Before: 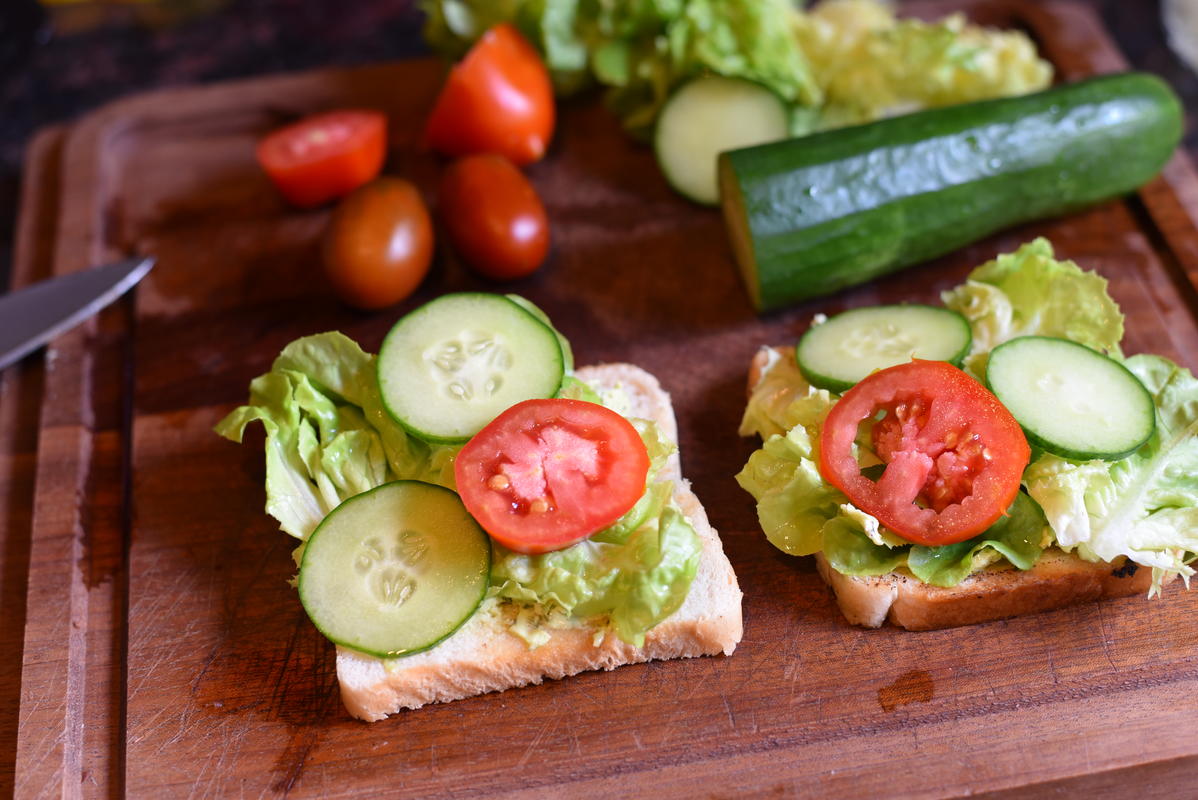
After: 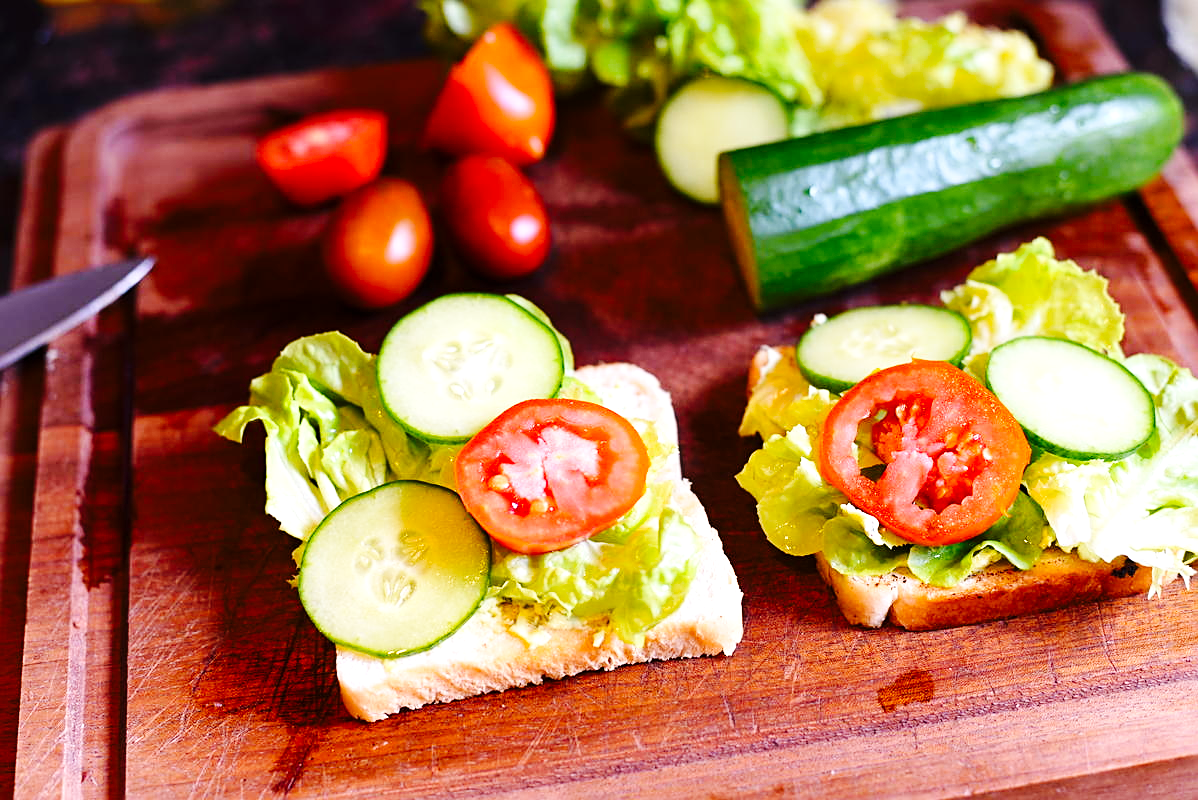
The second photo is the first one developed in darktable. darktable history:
base curve: curves: ch0 [(0, 0) (0.036, 0.025) (0.121, 0.166) (0.206, 0.329) (0.605, 0.79) (1, 1)], preserve colors none
exposure: black level correction 0.001, exposure 0.499 EV, compensate highlight preservation false
color balance rgb: perceptual saturation grading › global saturation 14.886%
sharpen: on, module defaults
